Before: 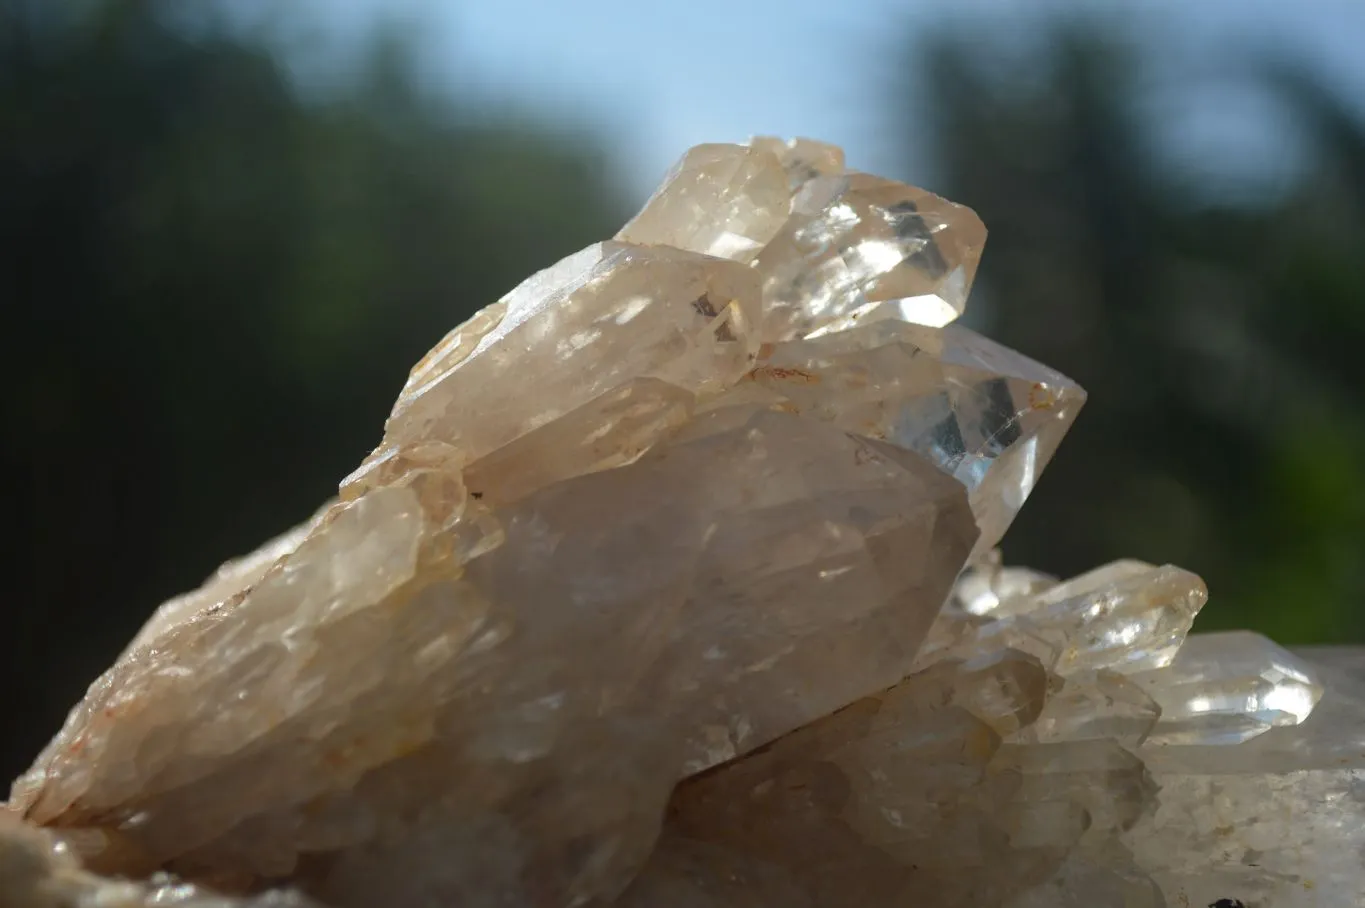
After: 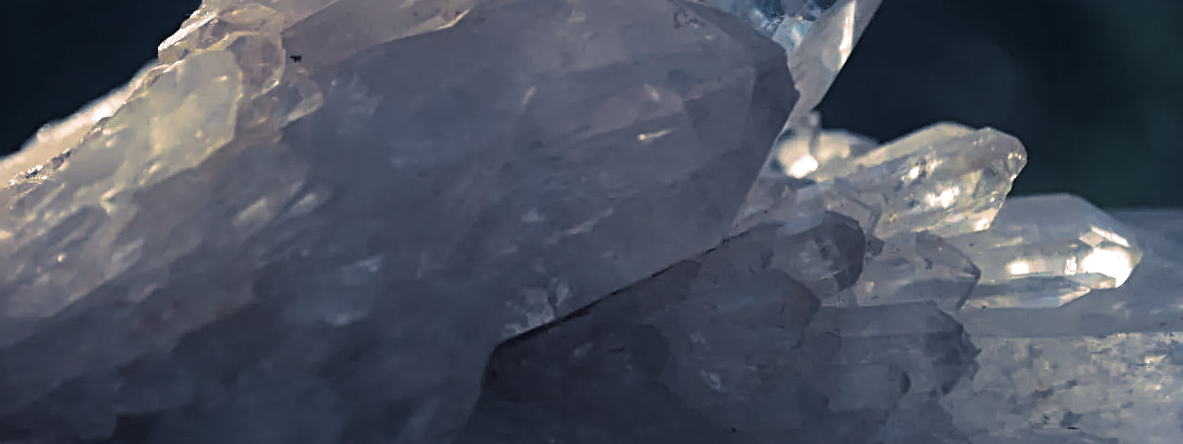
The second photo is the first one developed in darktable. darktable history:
exposure: exposure 0.2 EV, compensate highlight preservation false
sharpen: radius 4
crop and rotate: left 13.306%, top 48.129%, bottom 2.928%
split-toning: shadows › hue 226.8°, shadows › saturation 0.56, highlights › hue 28.8°, balance -40, compress 0%
